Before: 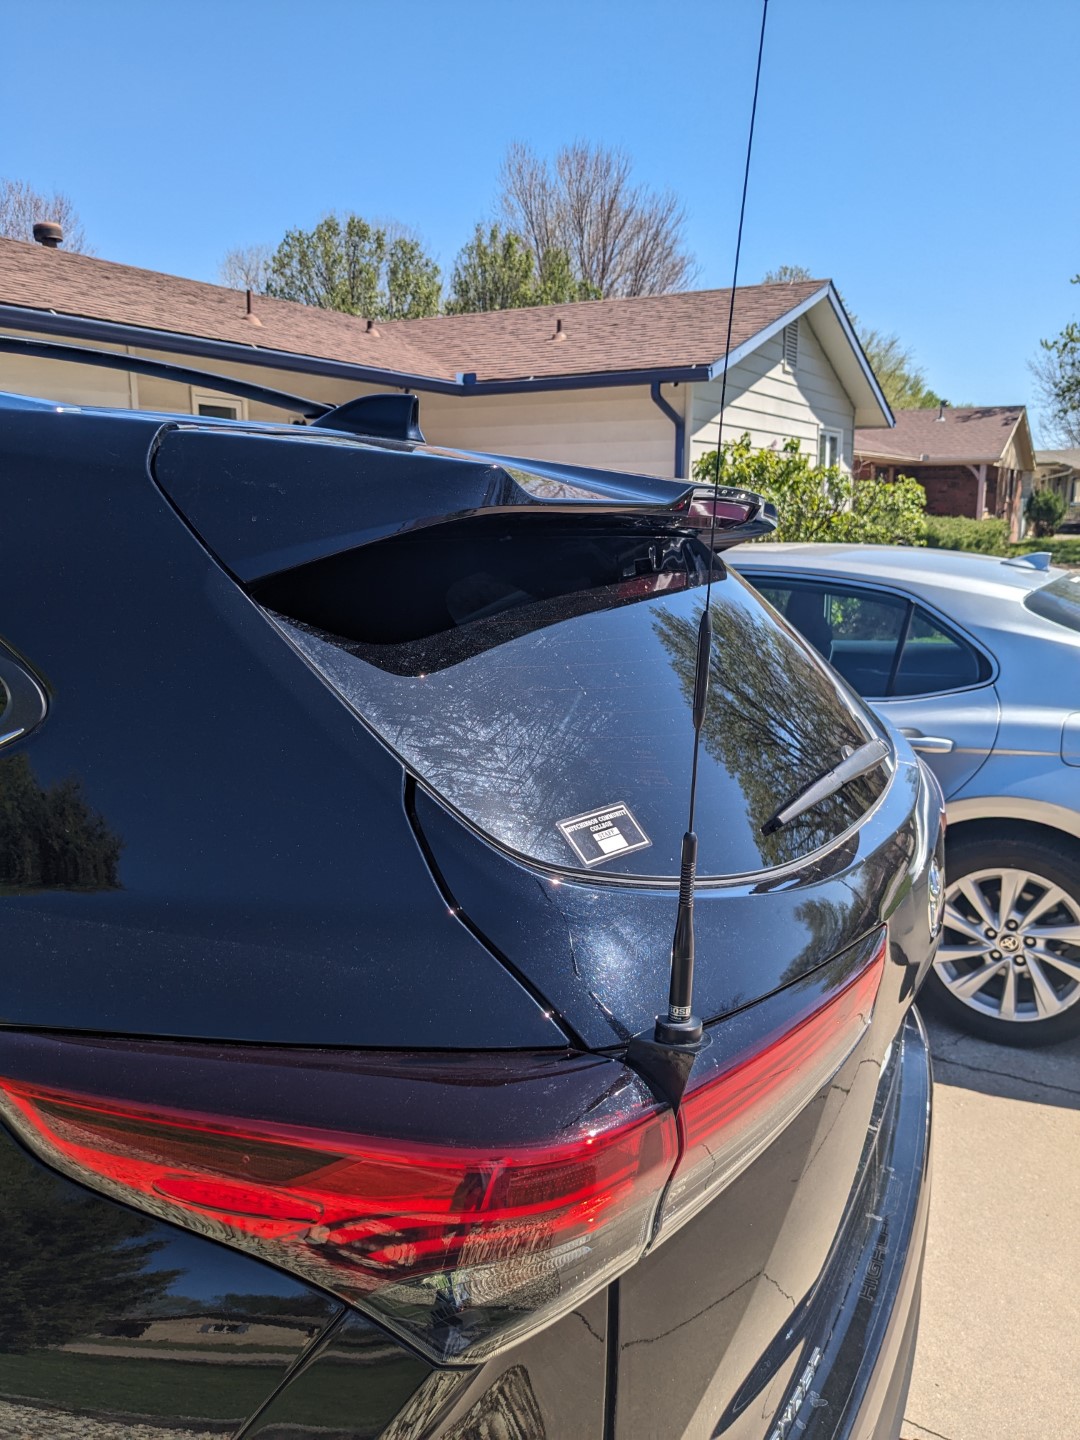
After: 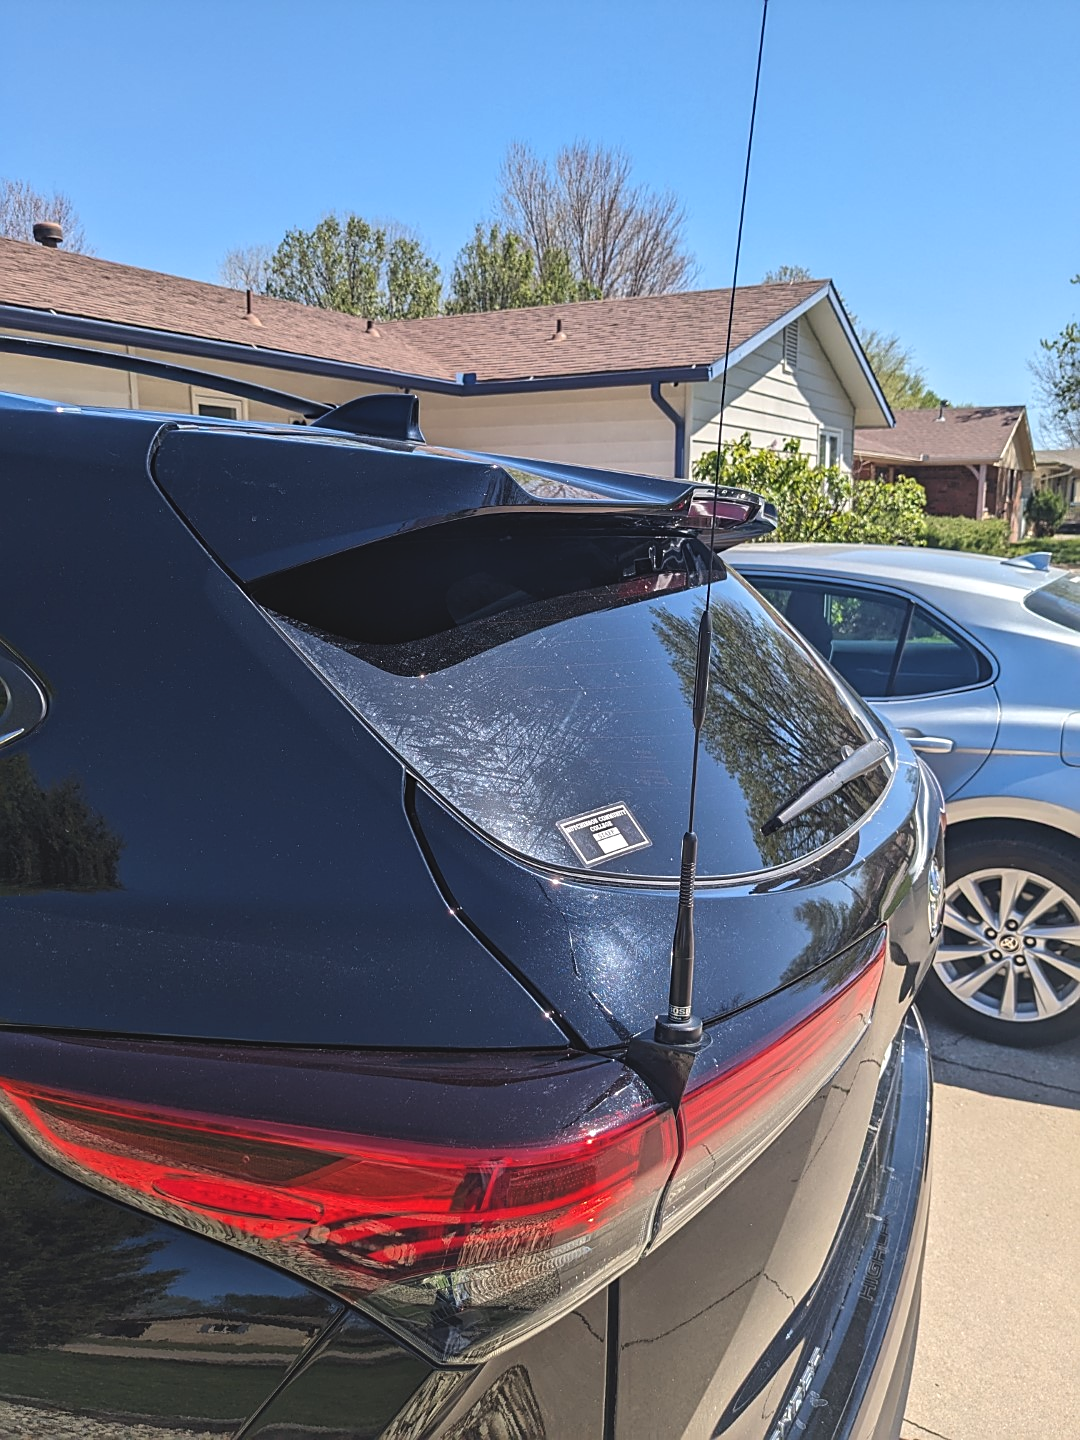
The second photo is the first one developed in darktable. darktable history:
exposure: black level correction -0.008, exposure 0.067 EV, compensate highlight preservation false
sharpen: amount 0.478
